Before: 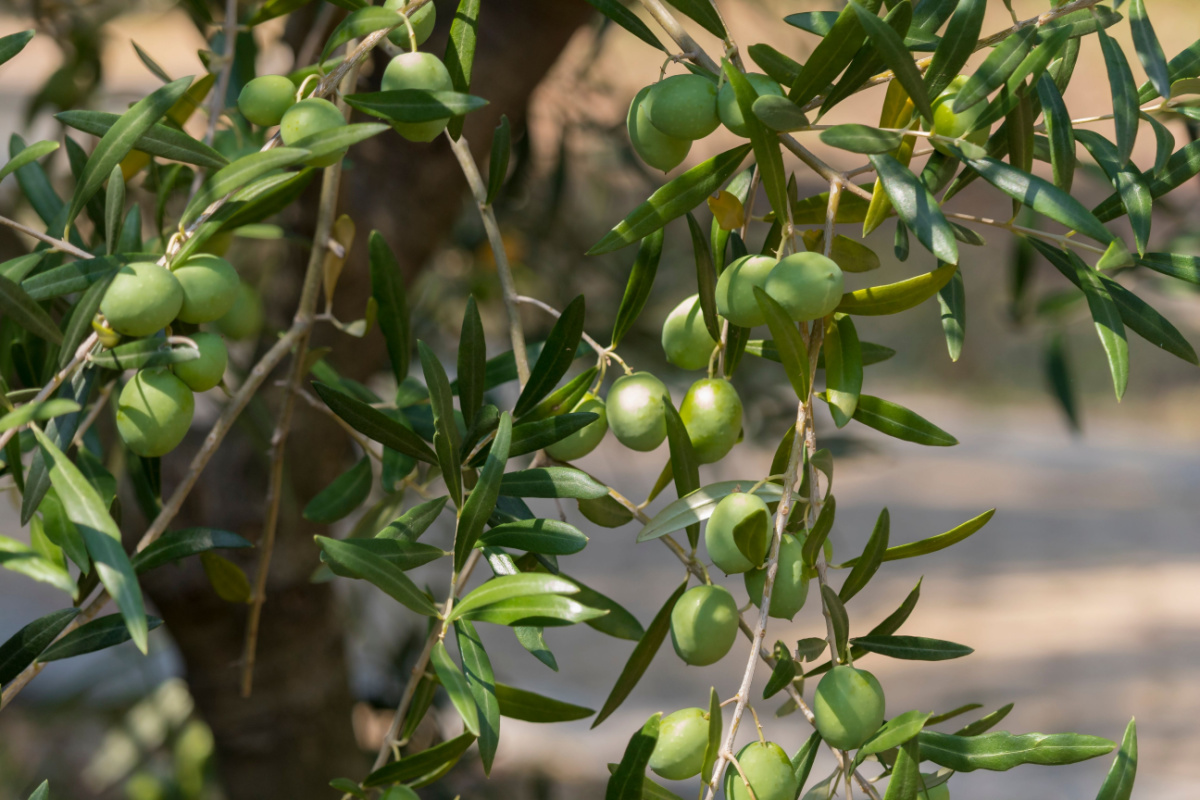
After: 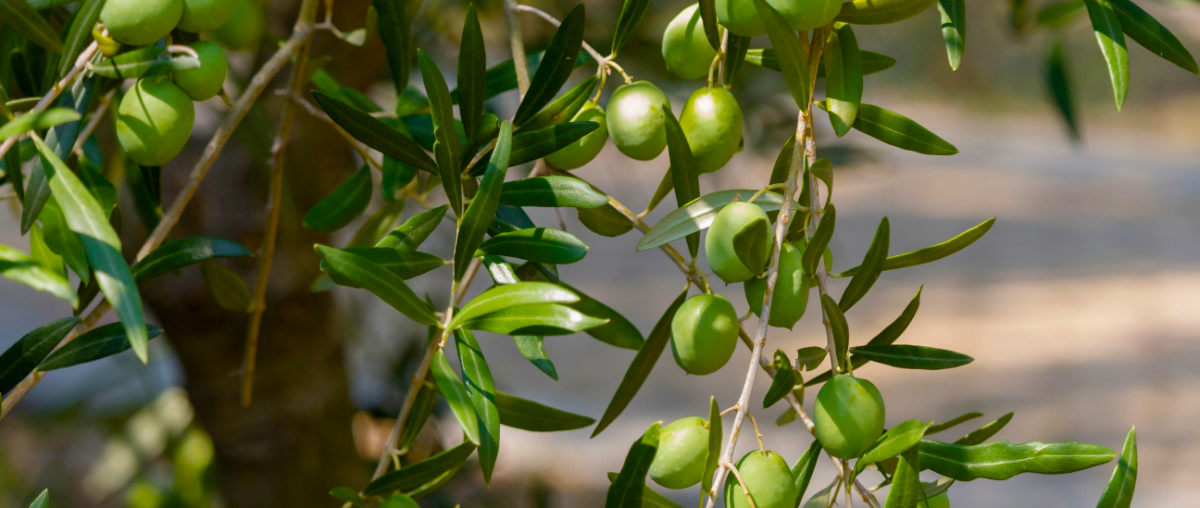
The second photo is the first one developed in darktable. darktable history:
color balance: output saturation 110%
crop and rotate: top 36.435%
color balance rgb: perceptual saturation grading › global saturation 20%, perceptual saturation grading › highlights -25%, perceptual saturation grading › shadows 50%
